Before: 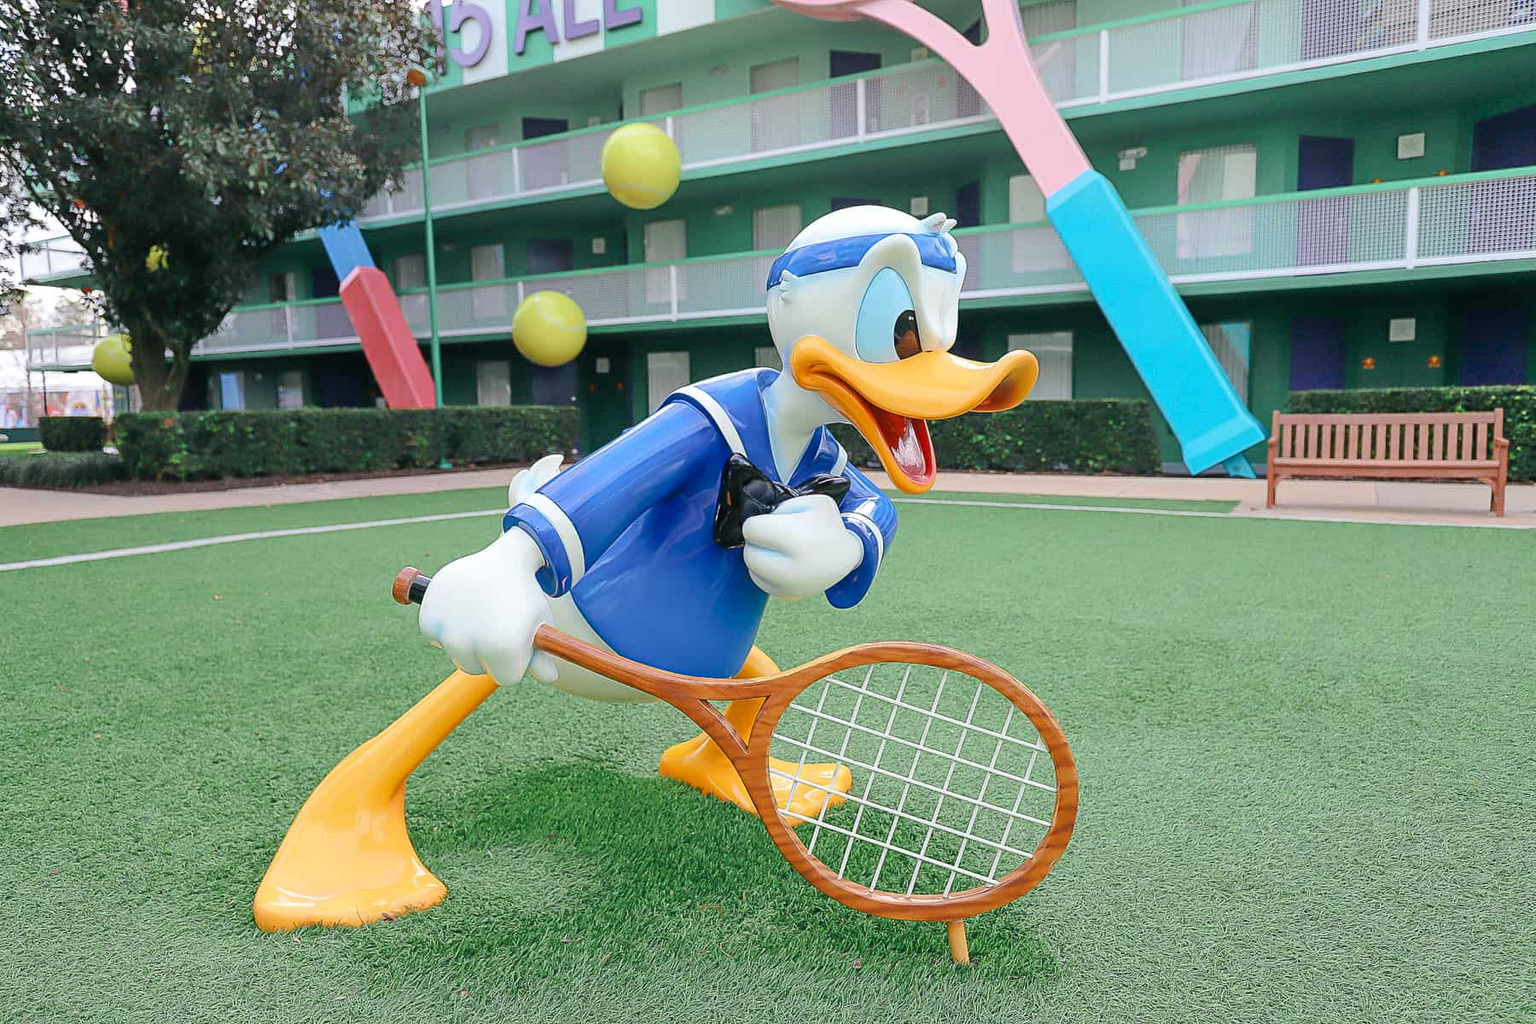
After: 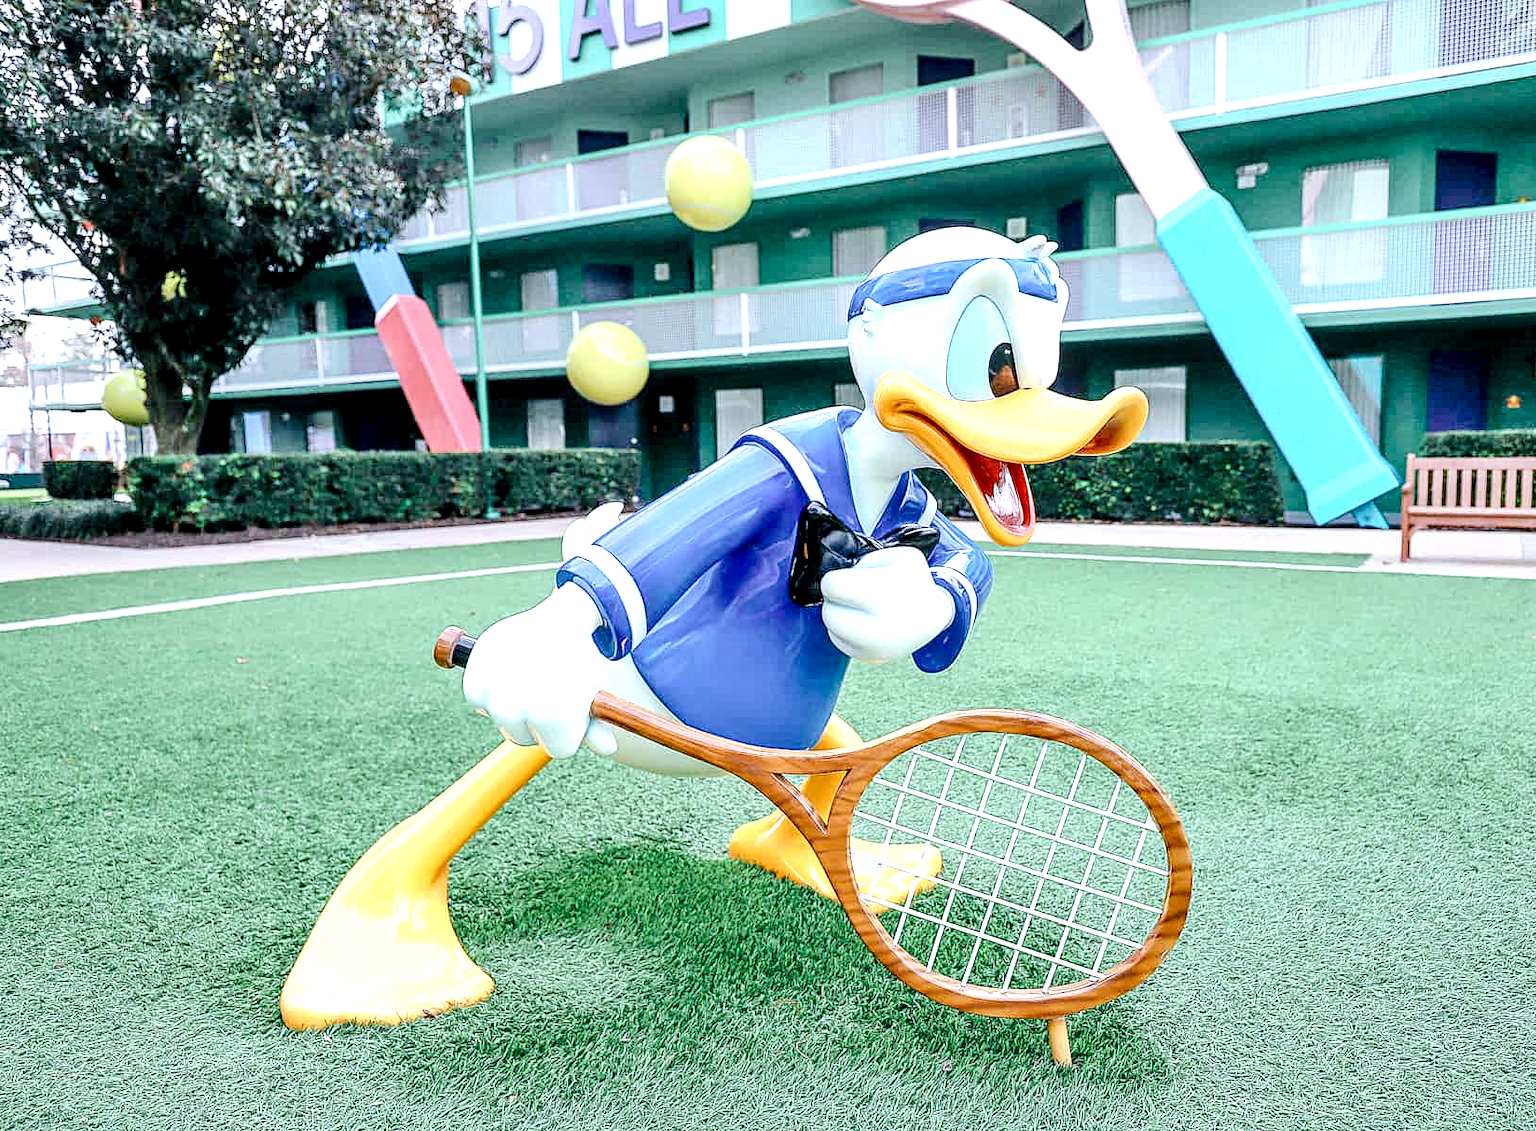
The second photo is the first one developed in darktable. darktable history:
tone curve: curves: ch0 [(0, 0.01) (0.097, 0.07) (0.204, 0.173) (0.447, 0.517) (0.539, 0.624) (0.733, 0.791) (0.879, 0.898) (1, 0.98)]; ch1 [(0, 0) (0.393, 0.415) (0.447, 0.448) (0.485, 0.494) (0.523, 0.509) (0.545, 0.544) (0.574, 0.578) (0.648, 0.674) (1, 1)]; ch2 [(0, 0) (0.369, 0.388) (0.449, 0.431) (0.499, 0.5) (0.521, 0.517) (0.53, 0.54) (0.564, 0.569) (0.674, 0.735) (1, 1)], preserve colors none
color calibration: x 0.372, y 0.386, temperature 4286.86 K, saturation algorithm version 1 (2020)
shadows and highlights: shadows 23.04, highlights -48.74, soften with gaussian
contrast brightness saturation: brightness 0.118
crop: right 9.52%, bottom 0.034%
tone equalizer: -8 EV -0.745 EV, -7 EV -0.728 EV, -6 EV -0.566 EV, -5 EV -0.382 EV, -3 EV 0.375 EV, -2 EV 0.6 EV, -1 EV 0.679 EV, +0 EV 0.744 EV
local contrast: highlights 65%, shadows 54%, detail 168%, midtone range 0.518
